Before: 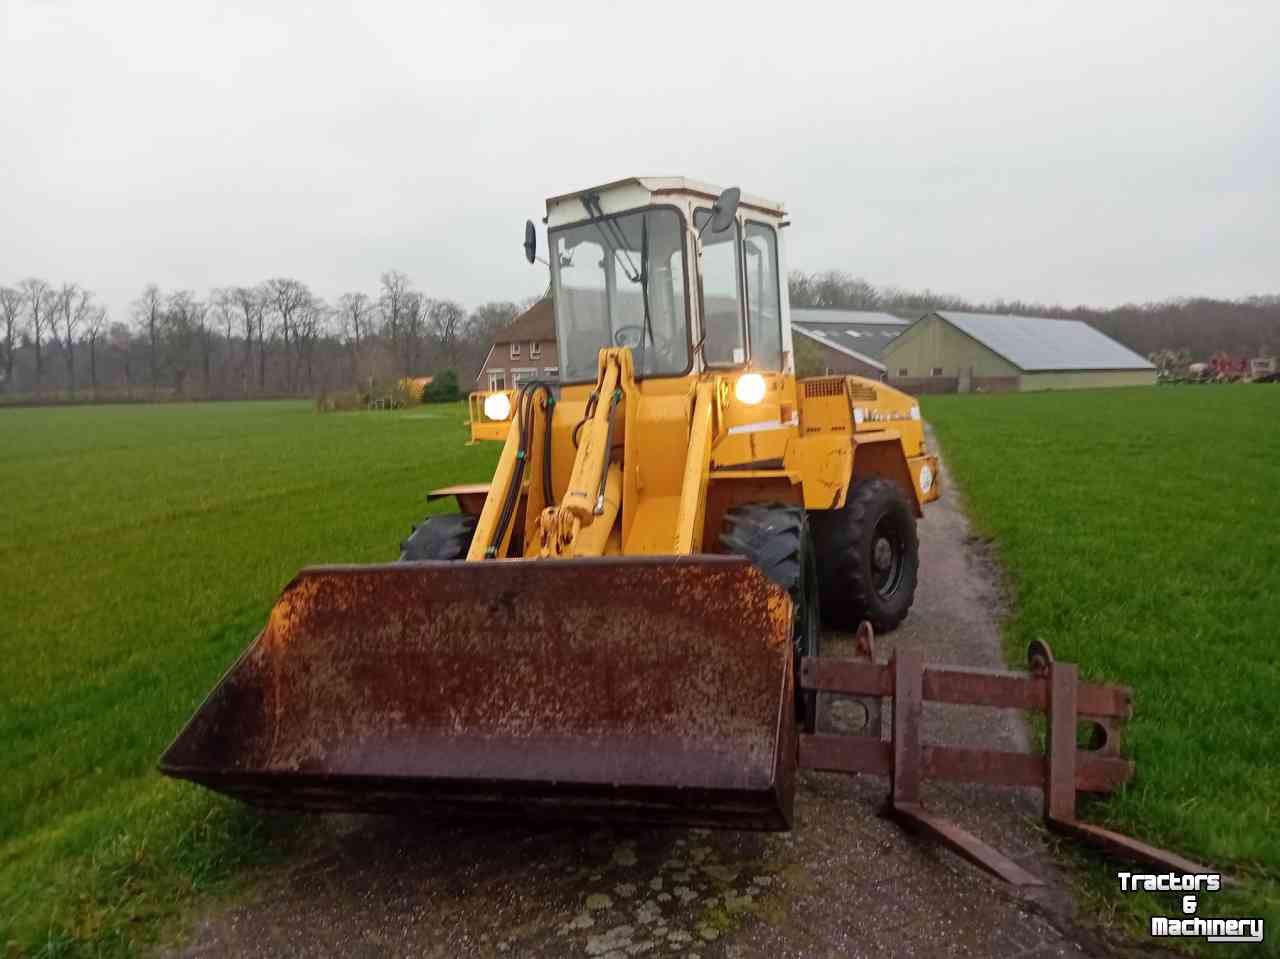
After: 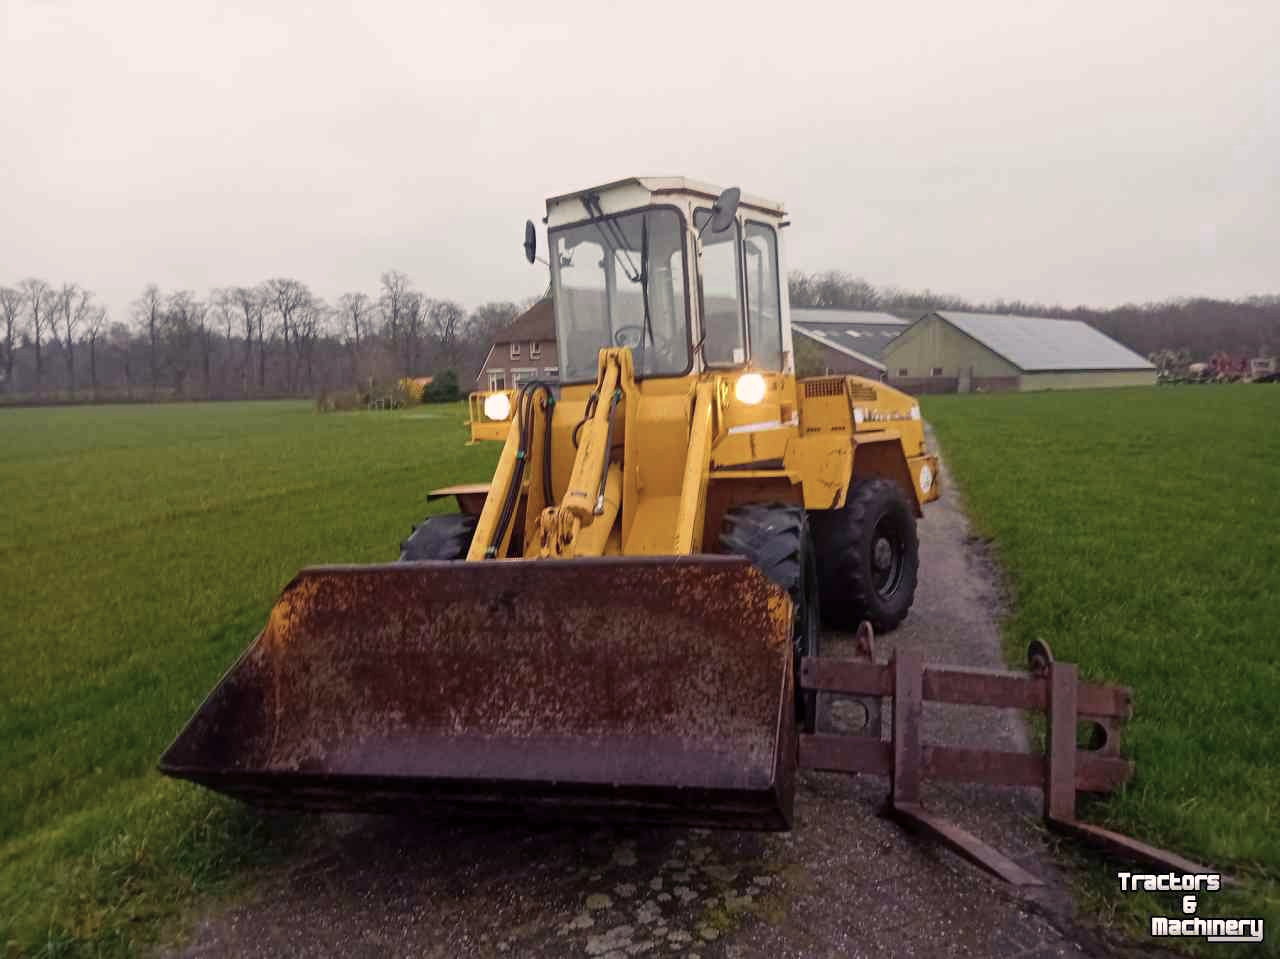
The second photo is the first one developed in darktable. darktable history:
color zones: curves: ch0 [(0.002, 0.593) (0.143, 0.417) (0.285, 0.541) (0.455, 0.289) (0.608, 0.327) (0.727, 0.283) (0.869, 0.571) (1, 0.603)]; ch1 [(0, 0) (0.143, 0) (0.286, 0) (0.429, 0) (0.571, 0) (0.714, 0) (0.857, 0)], mix -64.14%
color balance rgb: shadows lift › luminance -21.702%, shadows lift › chroma 8.856%, shadows lift › hue 284°, highlights gain › chroma 2.074%, highlights gain › hue 47.04°, perceptual saturation grading › global saturation 18.171%, global vibrance 20%
